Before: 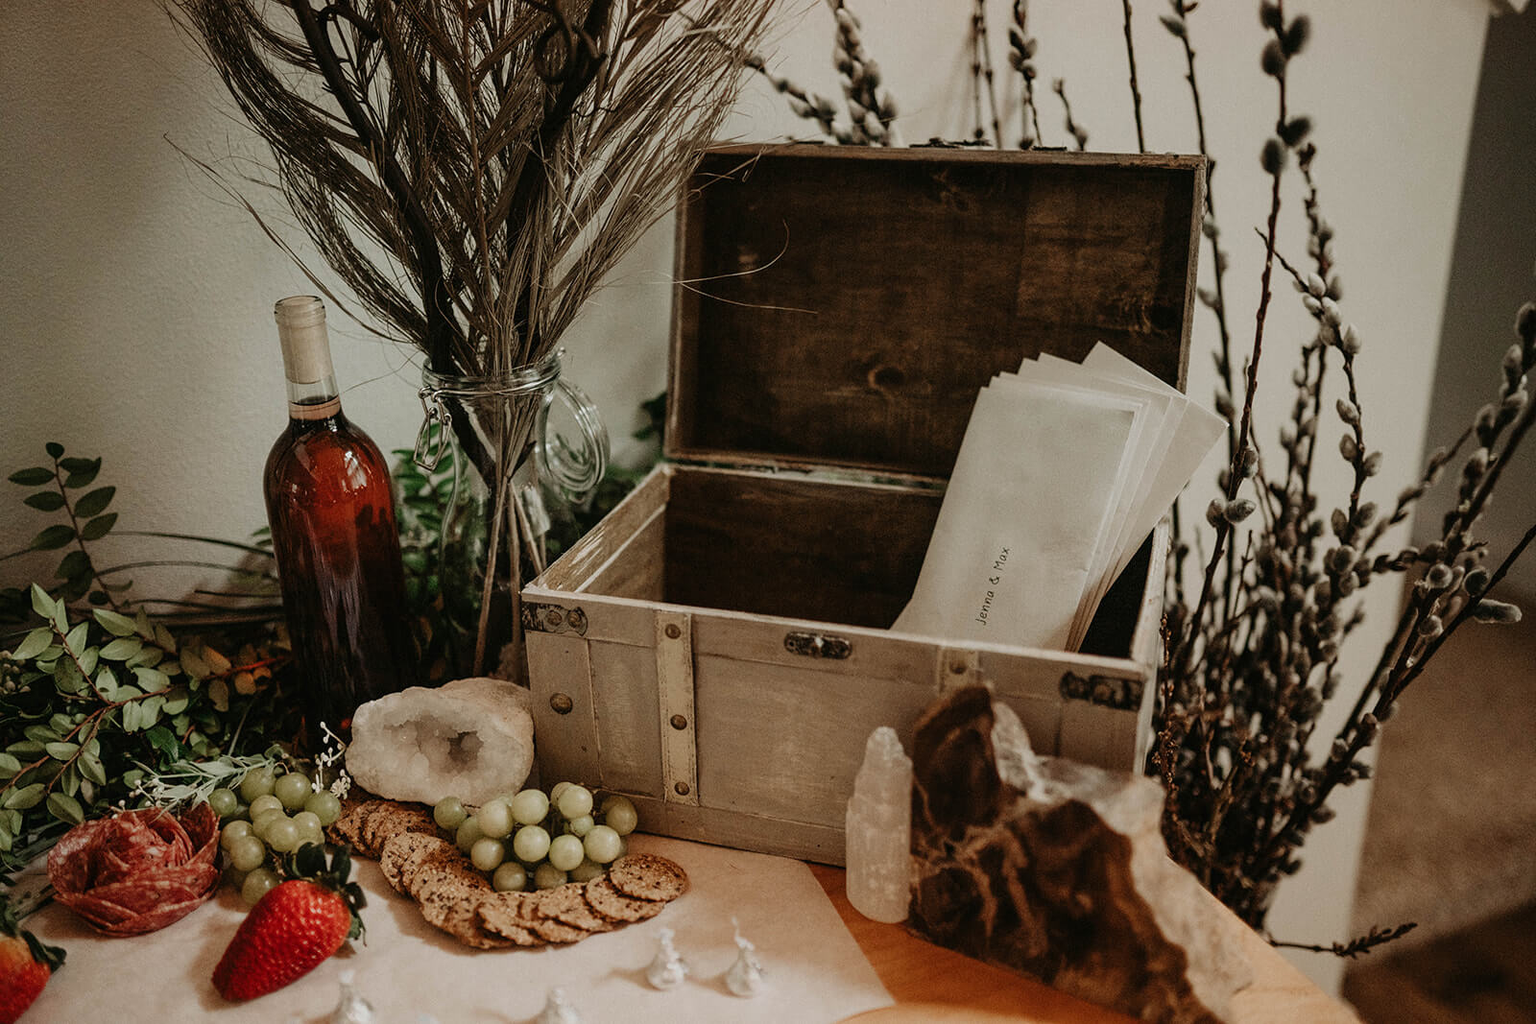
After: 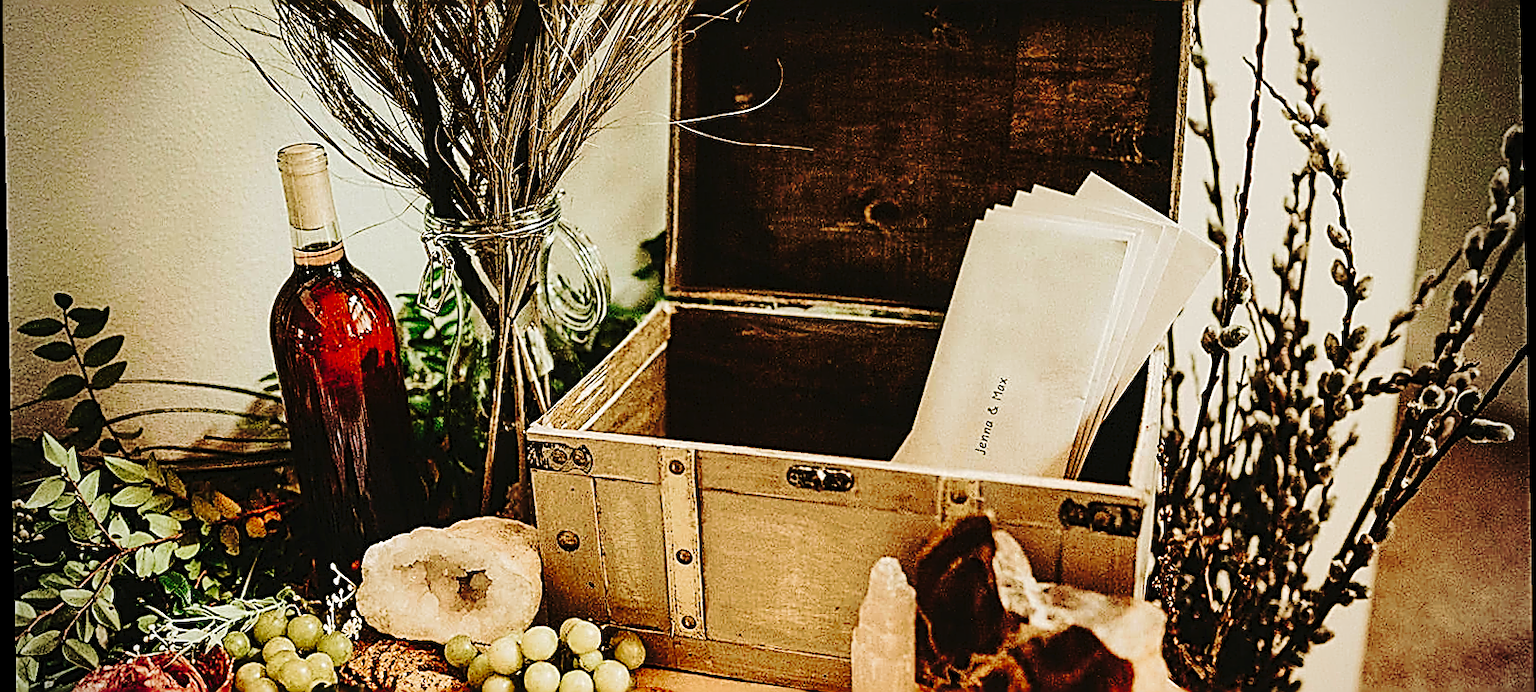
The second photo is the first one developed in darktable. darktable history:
tone curve: curves: ch0 [(0, 0) (0.003, 0.026) (0.011, 0.03) (0.025, 0.038) (0.044, 0.046) (0.069, 0.055) (0.1, 0.075) (0.136, 0.114) (0.177, 0.158) (0.224, 0.215) (0.277, 0.296) (0.335, 0.386) (0.399, 0.479) (0.468, 0.568) (0.543, 0.637) (0.623, 0.707) (0.709, 0.773) (0.801, 0.834) (0.898, 0.896) (1, 1)], preserve colors none
rotate and perspective: rotation -1.17°, automatic cropping off
vignetting: fall-off start 79.88%
velvia: strength 74%
sharpen: amount 2
crop: top 16.727%, bottom 16.727%
local contrast: mode bilateral grid, contrast 20, coarseness 50, detail 120%, midtone range 0.2
base curve: curves: ch0 [(0, 0) (0.028, 0.03) (0.121, 0.232) (0.46, 0.748) (0.859, 0.968) (1, 1)], preserve colors none
